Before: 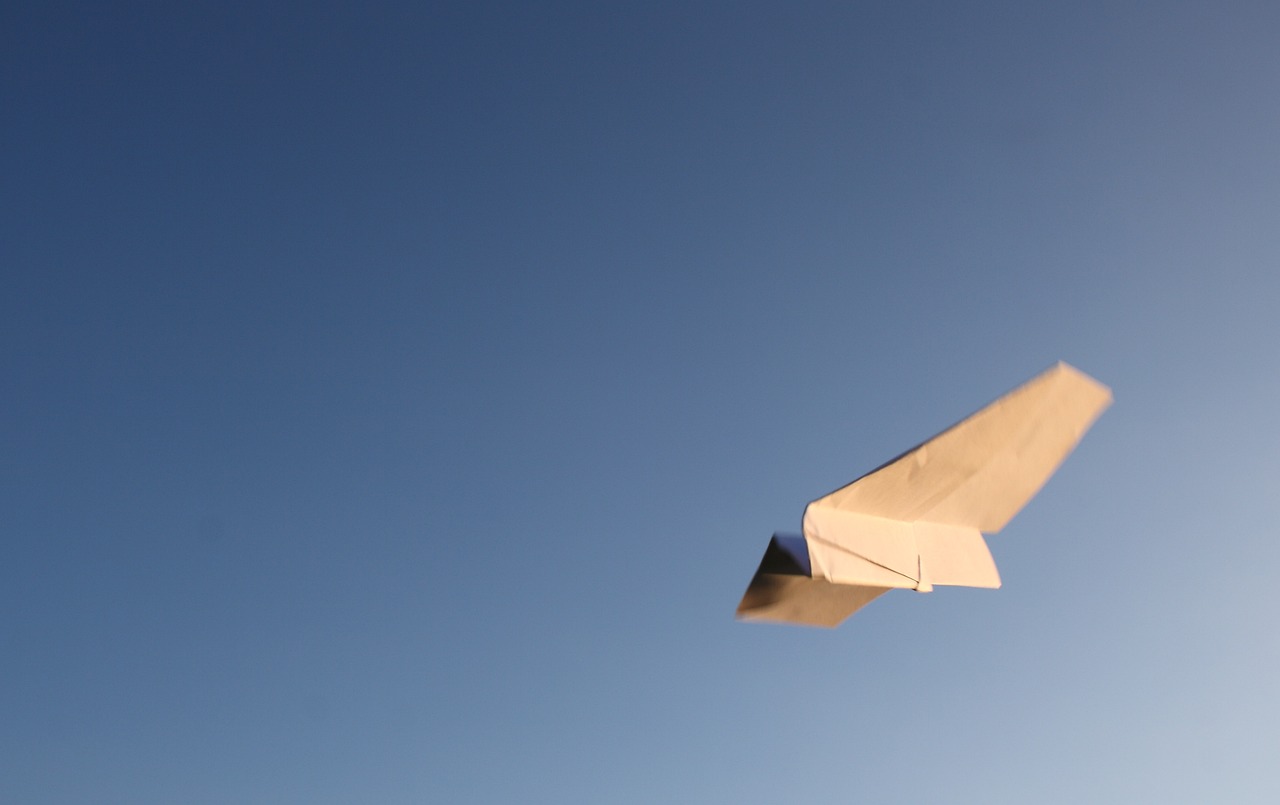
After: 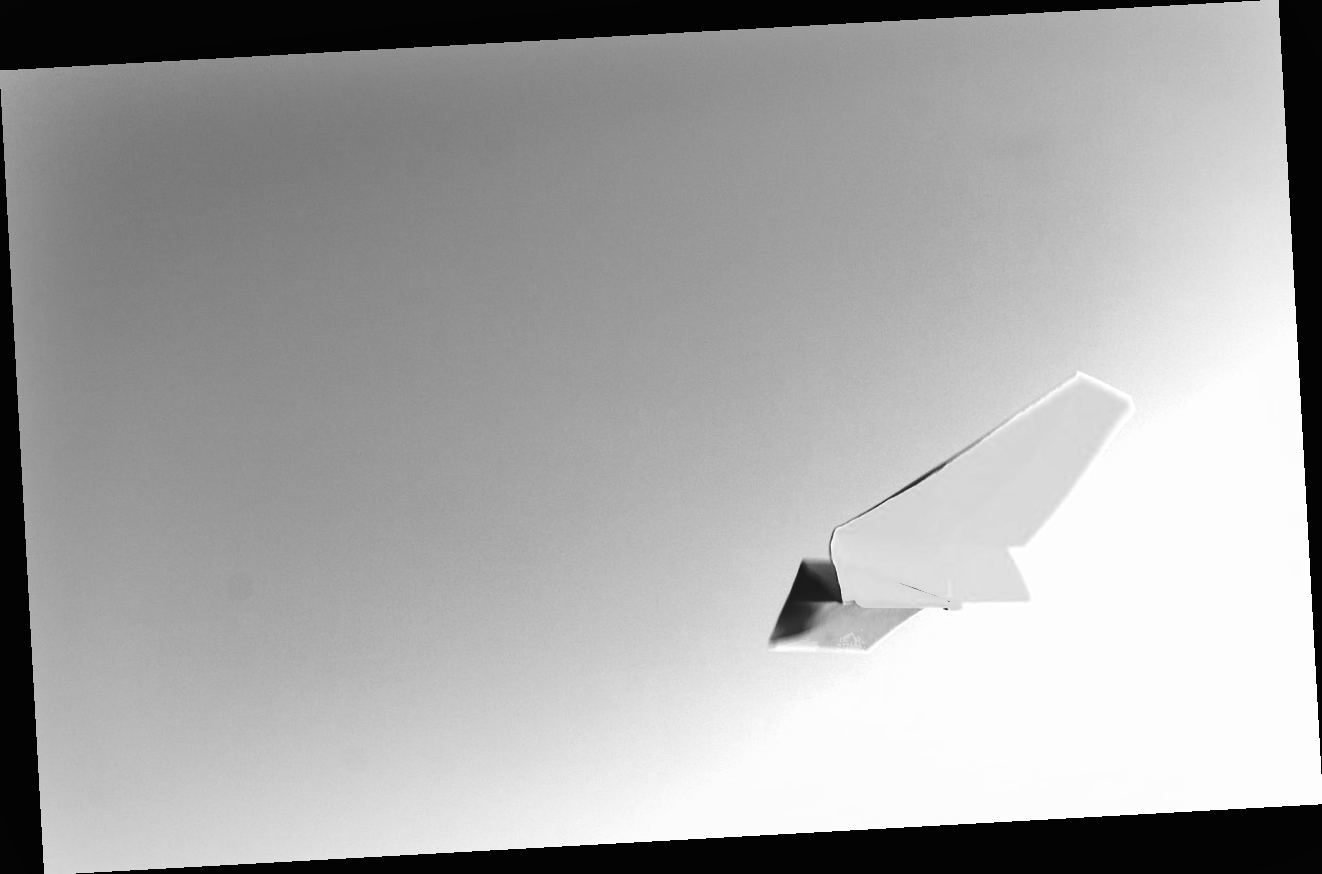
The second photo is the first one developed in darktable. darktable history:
velvia: on, module defaults
shadows and highlights: low approximation 0.01, soften with gaussian
color zones: curves: ch0 [(0, 0.48) (0.209, 0.398) (0.305, 0.332) (0.429, 0.493) (0.571, 0.5) (0.714, 0.5) (0.857, 0.5) (1, 0.48)]; ch1 [(0, 0.736) (0.143, 0.625) (0.225, 0.371) (0.429, 0.256) (0.571, 0.241) (0.714, 0.213) (0.857, 0.48) (1, 0.736)]; ch2 [(0, 0.448) (0.143, 0.498) (0.286, 0.5) (0.429, 0.5) (0.571, 0.5) (0.714, 0.5) (0.857, 0.5) (1, 0.448)]
exposure: black level correction 0, exposure 1.741 EV, compensate exposure bias true, compensate highlight preservation false
monochrome: a 2.21, b -1.33, size 2.2
rotate and perspective: rotation -3.18°, automatic cropping off
